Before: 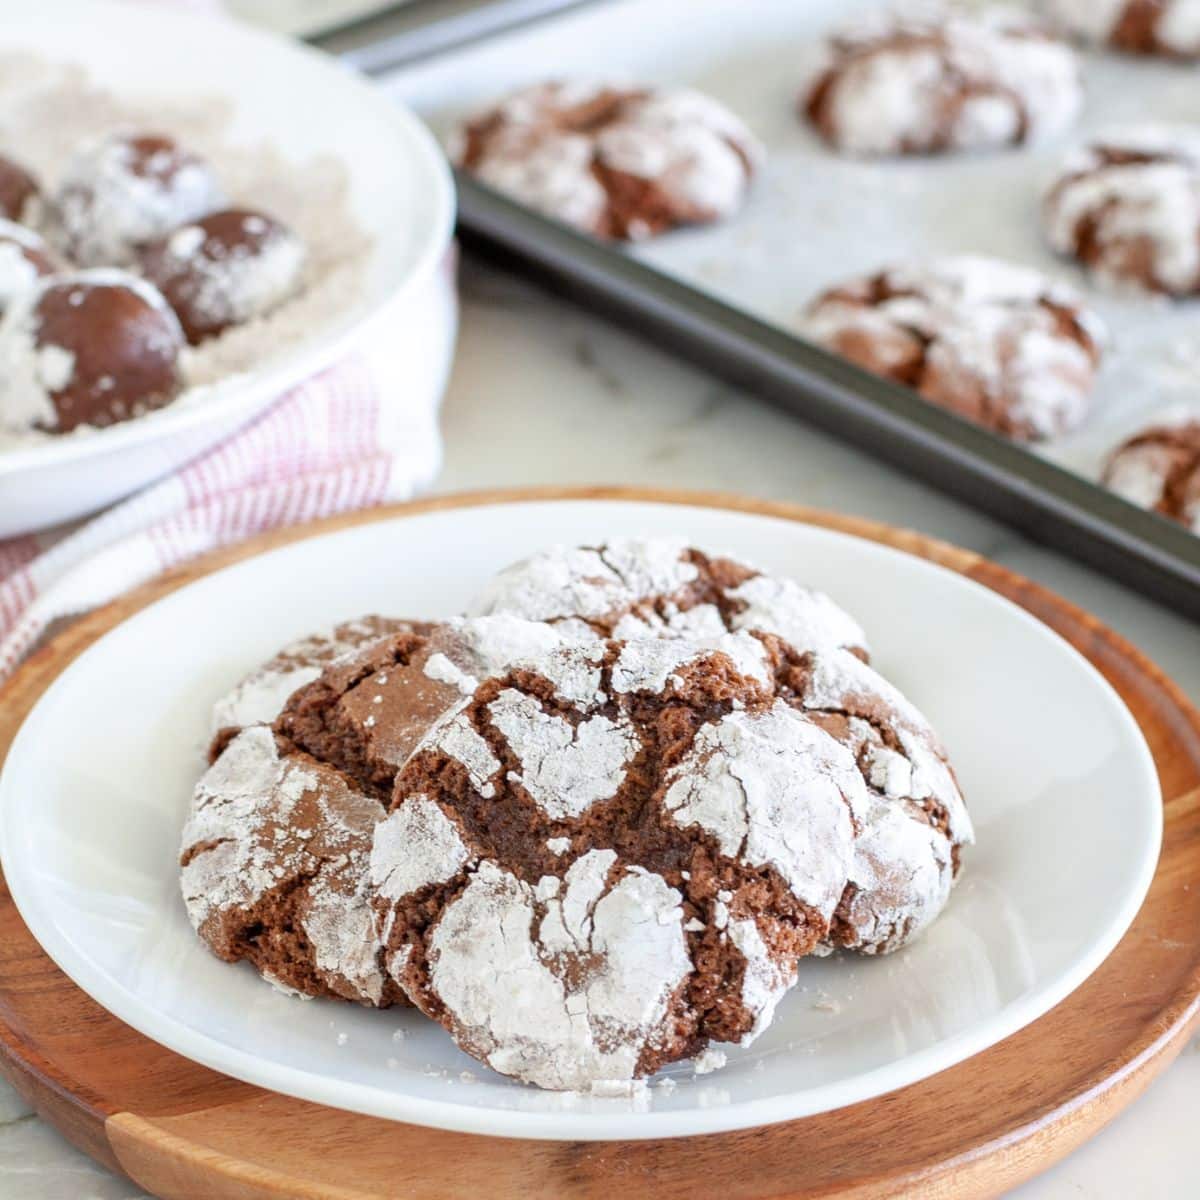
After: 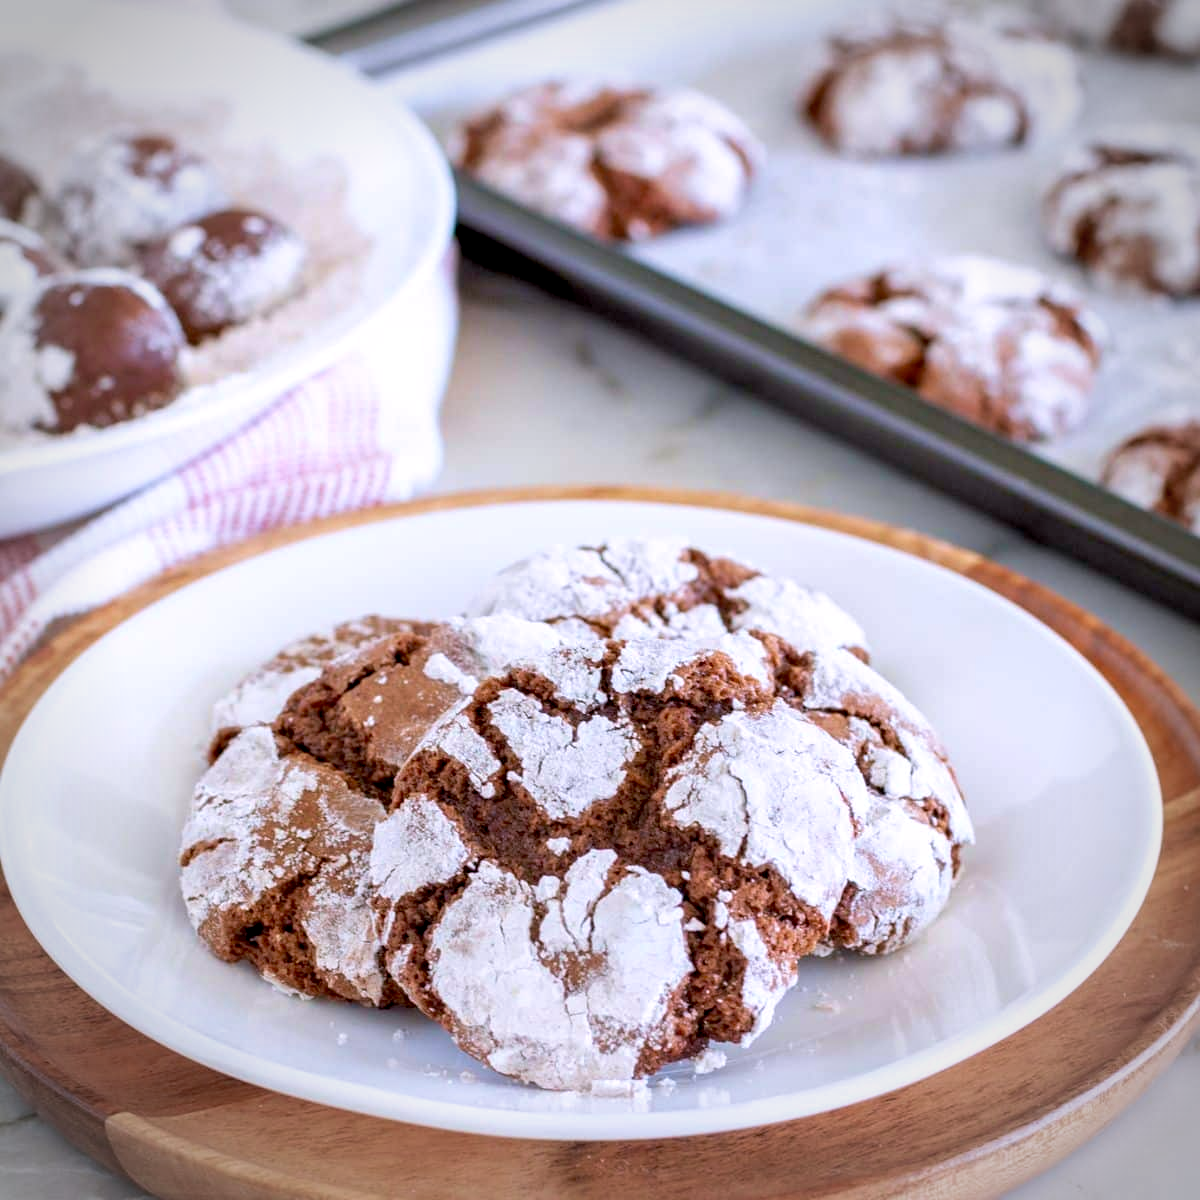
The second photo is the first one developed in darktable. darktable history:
velvia: strength 30%
white balance: red 1.004, blue 1.096
vignetting: automatic ratio true
exposure: black level correction 0.01, exposure 0.011 EV, compensate highlight preservation false
